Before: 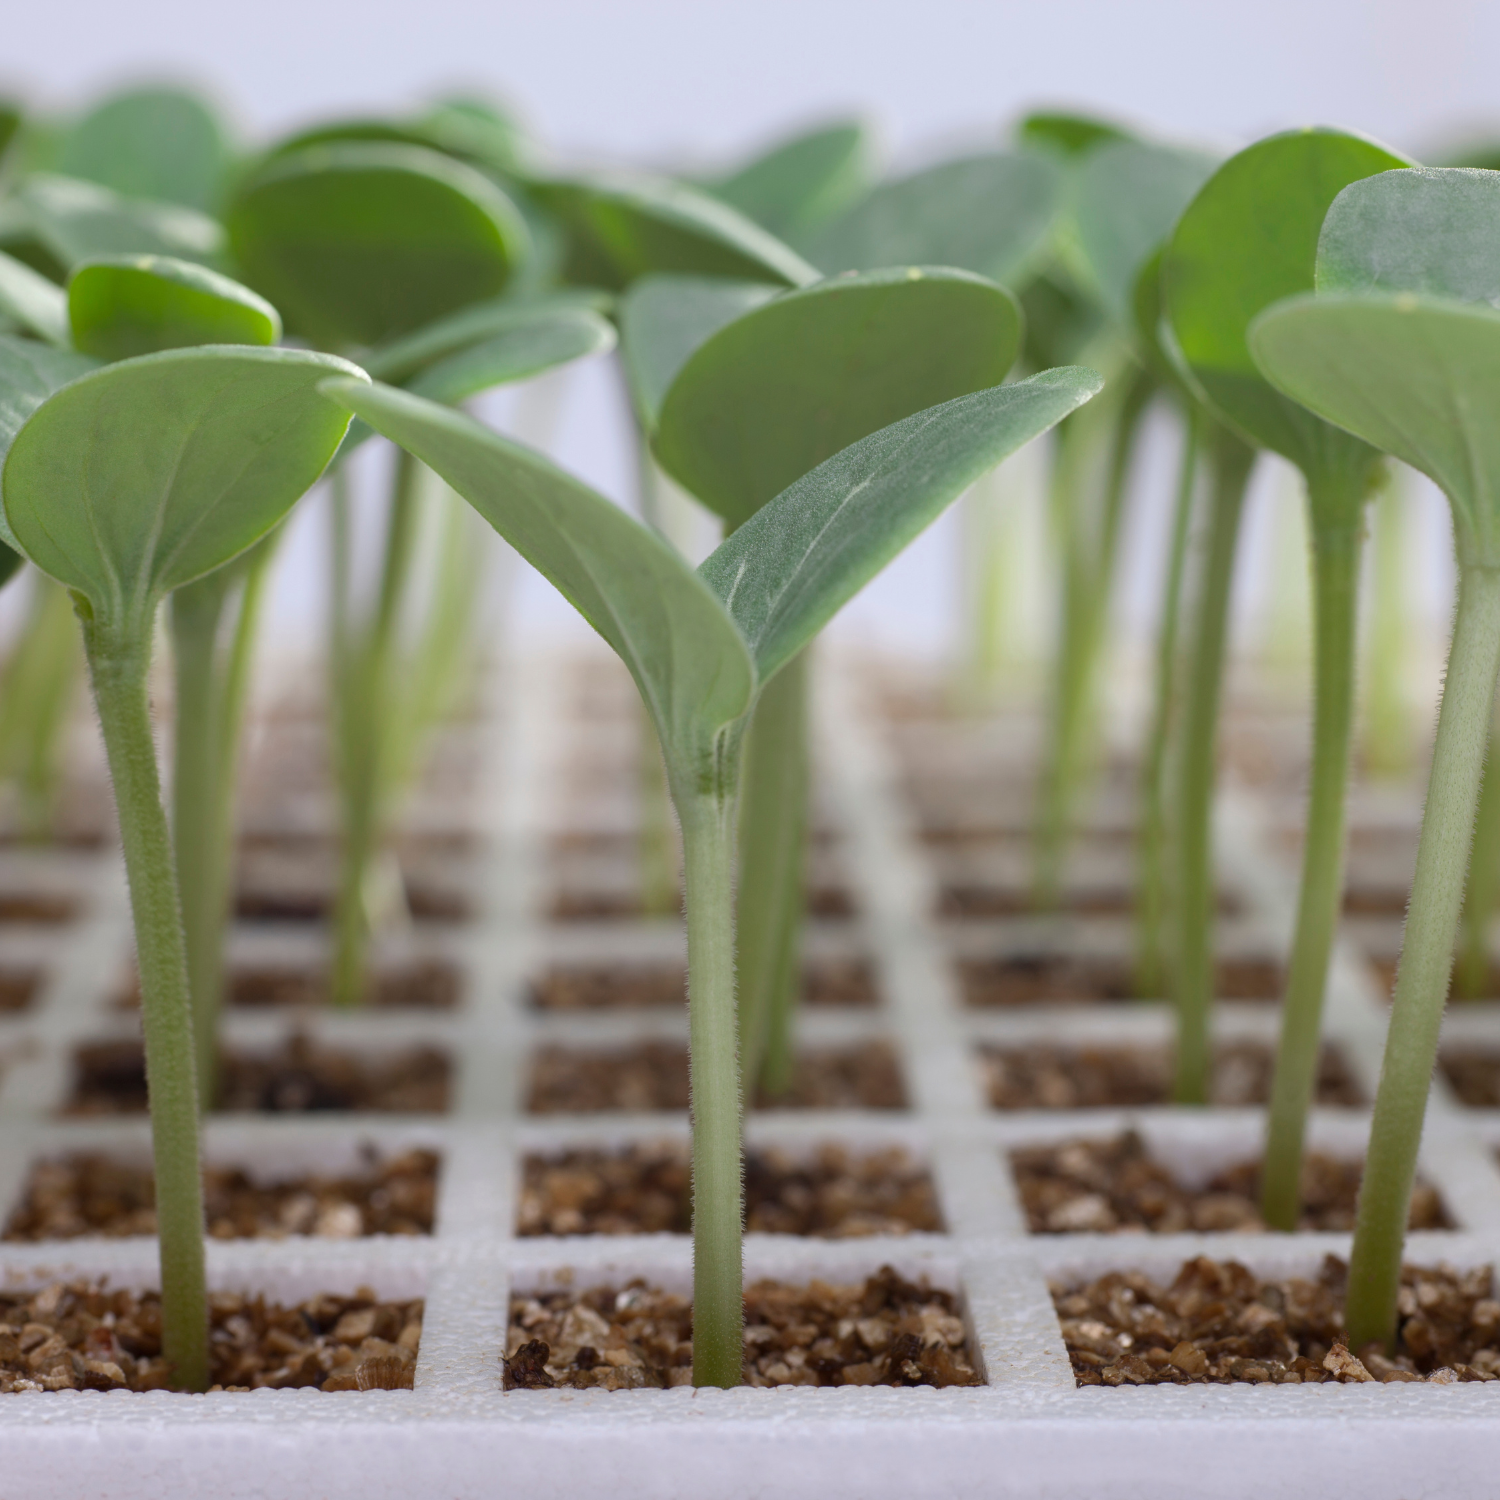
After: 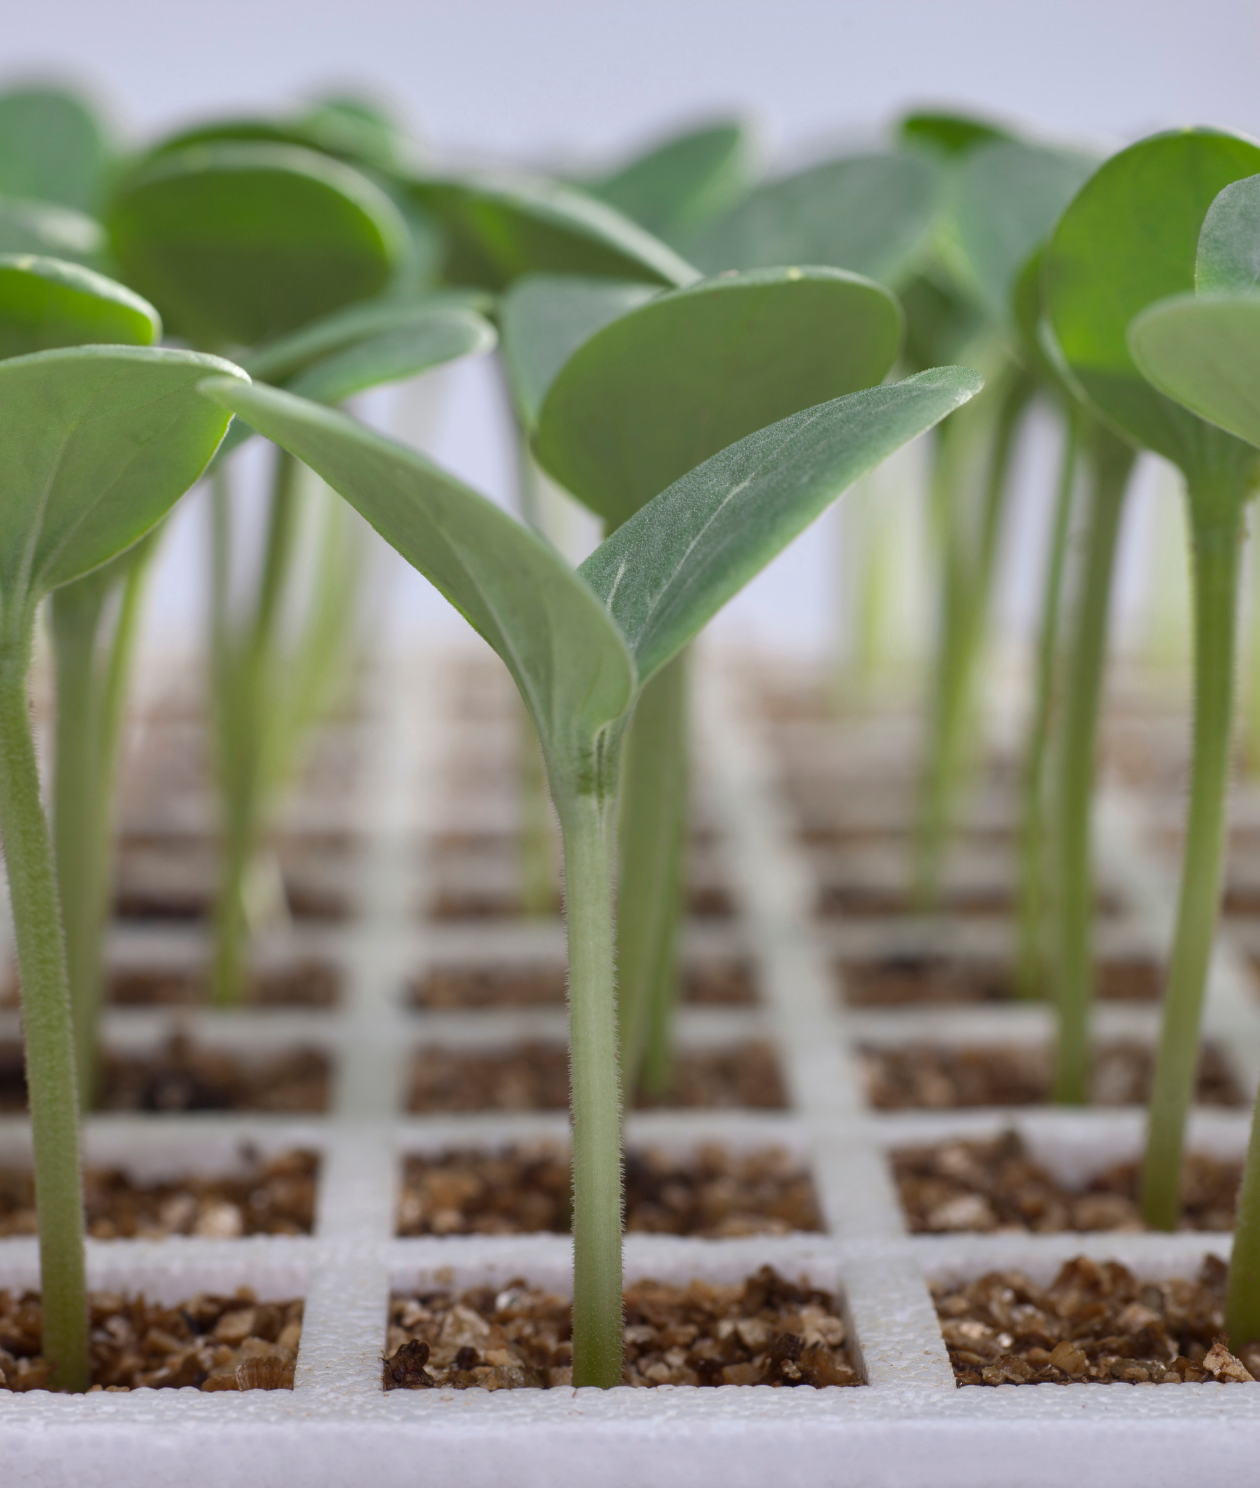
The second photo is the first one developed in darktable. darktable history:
crop: left 8.026%, right 7.374%
shadows and highlights: soften with gaussian
